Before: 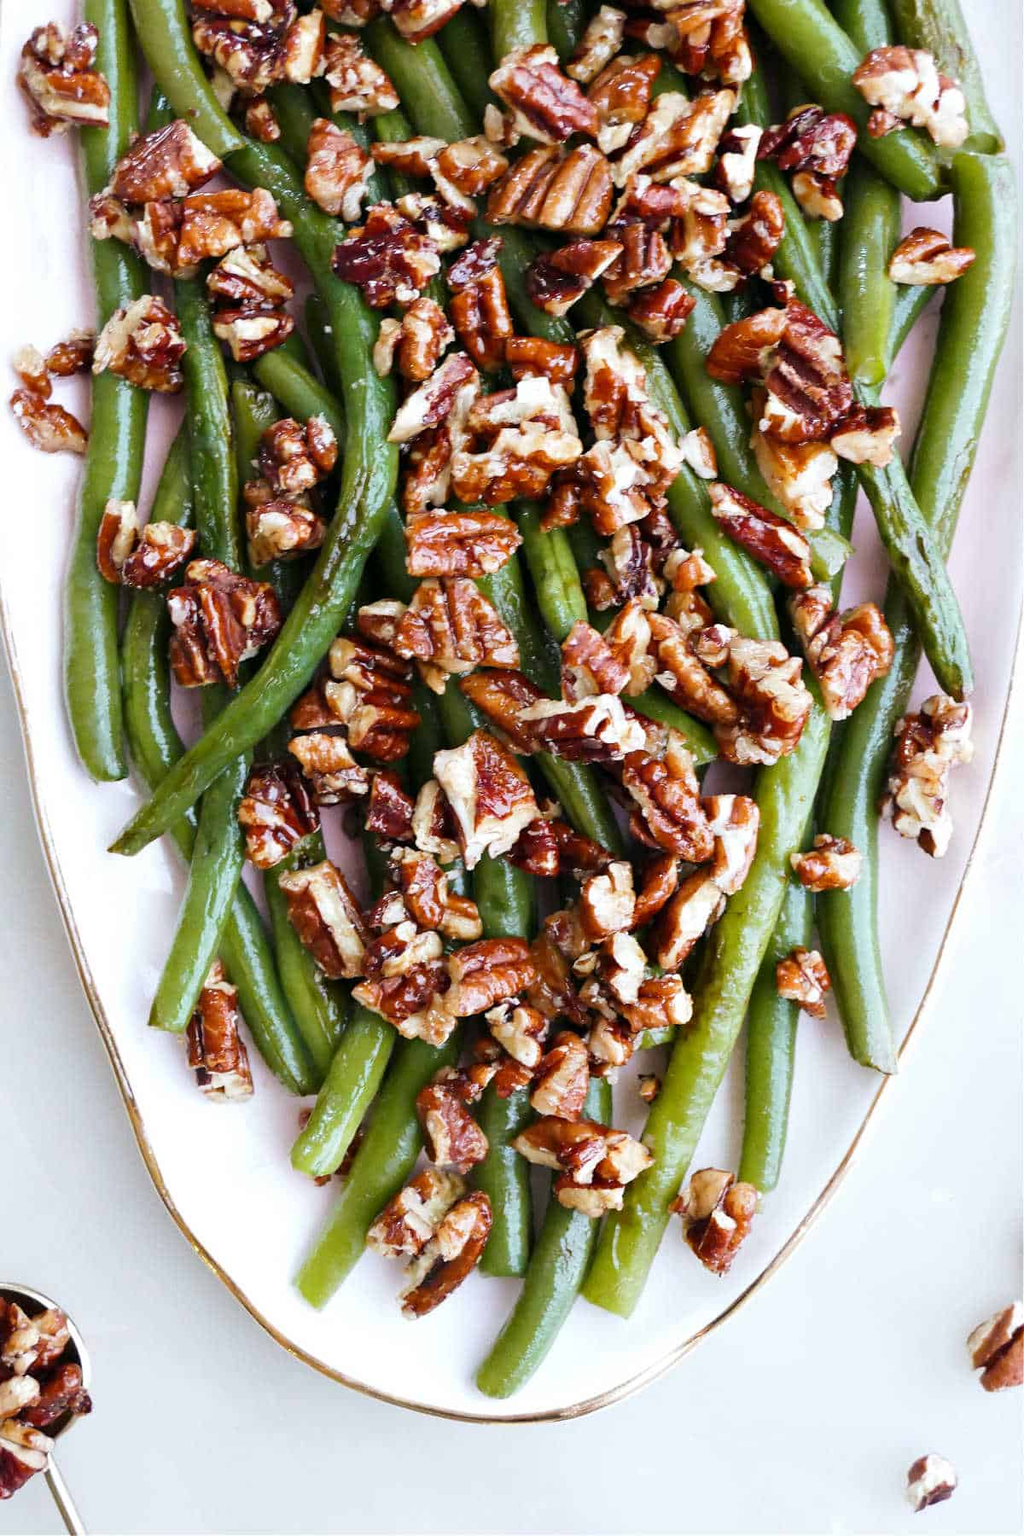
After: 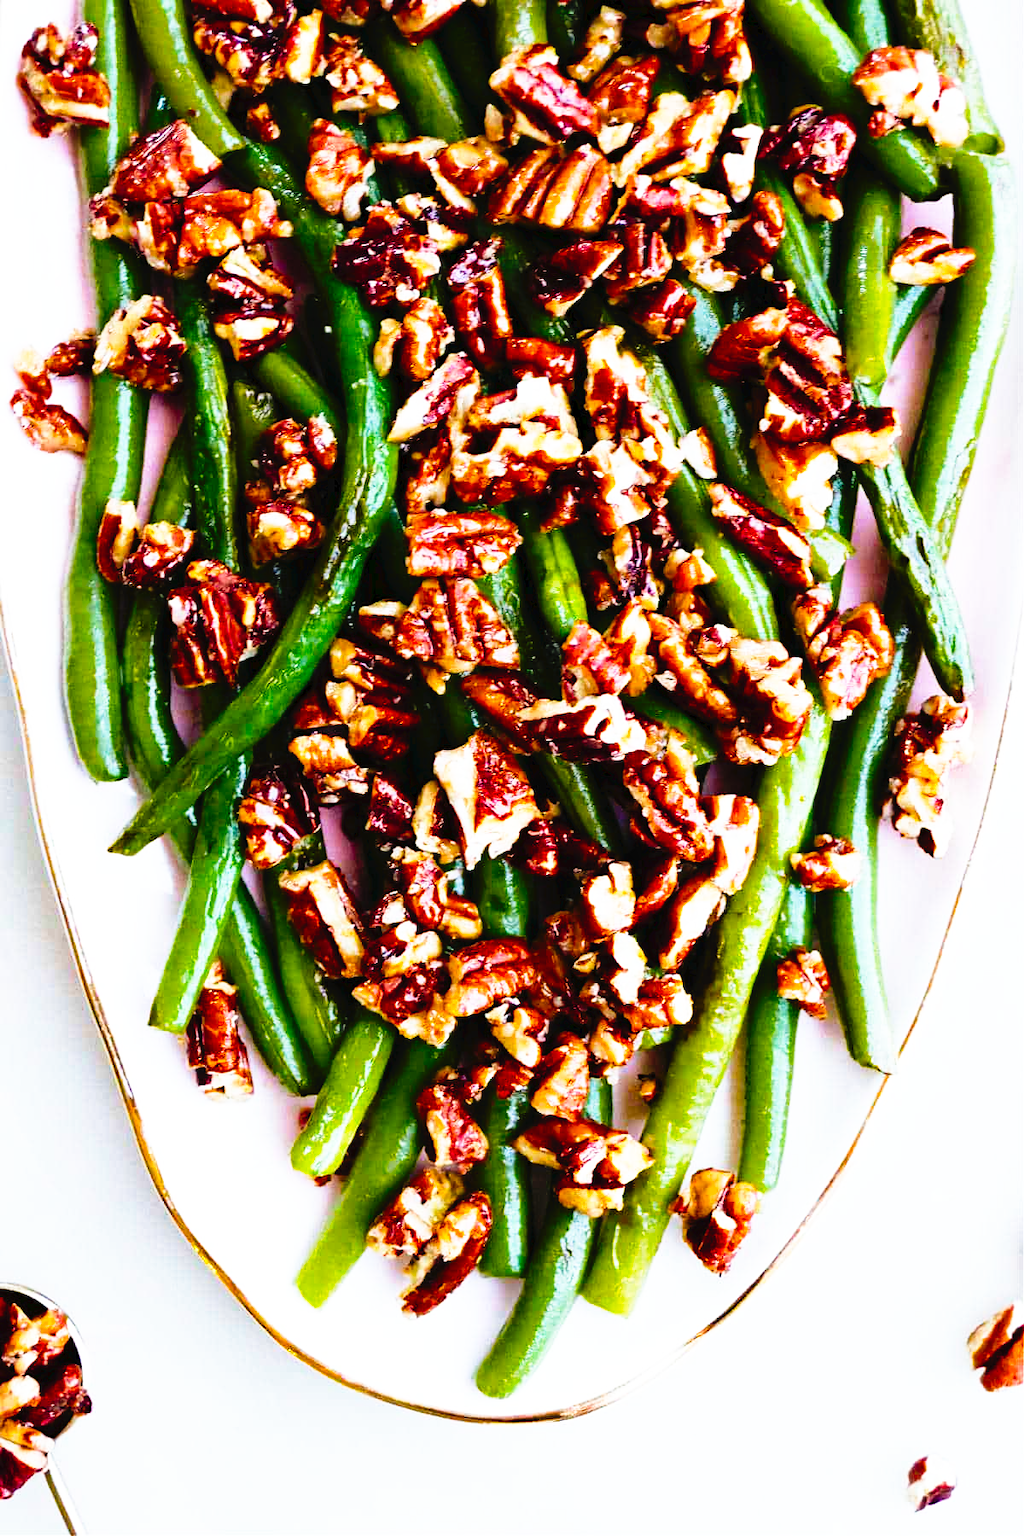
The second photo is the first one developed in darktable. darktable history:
tone curve: curves: ch0 [(0, 0) (0.003, 0.03) (0.011, 0.022) (0.025, 0.018) (0.044, 0.031) (0.069, 0.035) (0.1, 0.04) (0.136, 0.046) (0.177, 0.063) (0.224, 0.087) (0.277, 0.15) (0.335, 0.252) (0.399, 0.354) (0.468, 0.475) (0.543, 0.602) (0.623, 0.73) (0.709, 0.856) (0.801, 0.945) (0.898, 0.987) (1, 1)], preserve colors none
color balance rgb: linear chroma grading › global chroma 15%, perceptual saturation grading › global saturation 30%
haze removal: compatibility mode true, adaptive false
